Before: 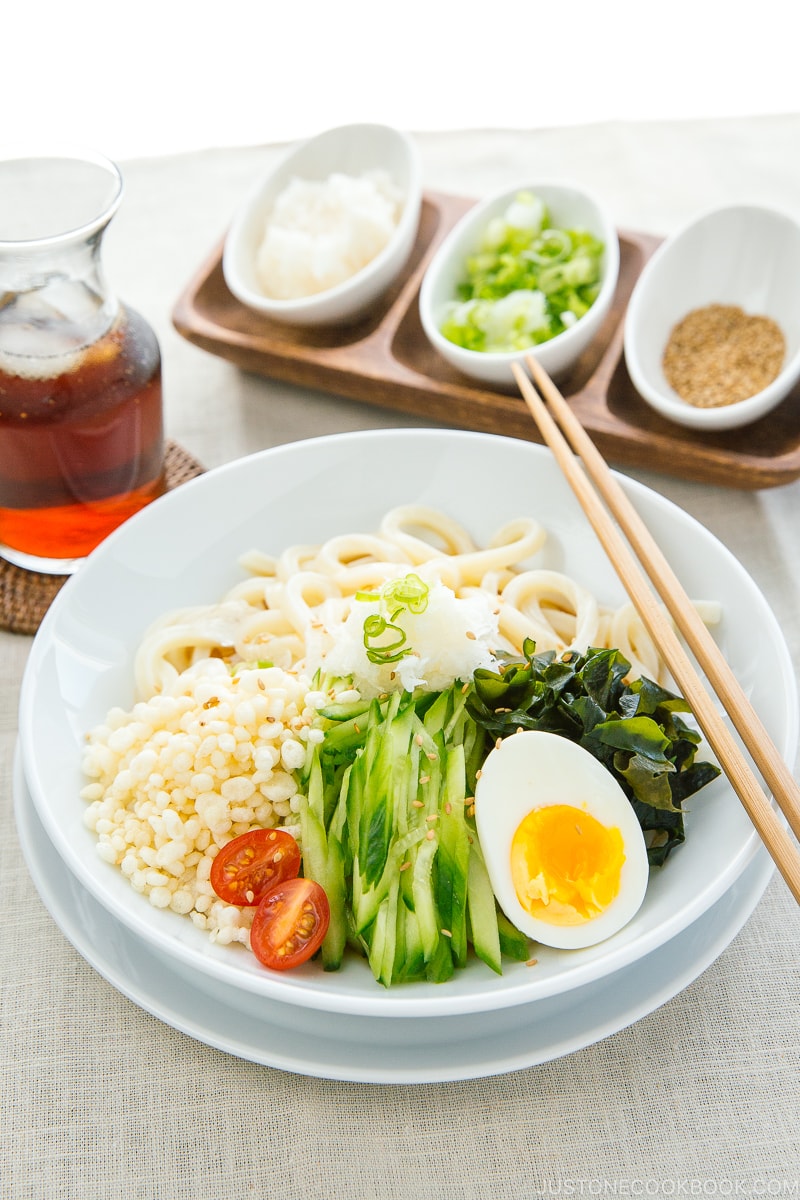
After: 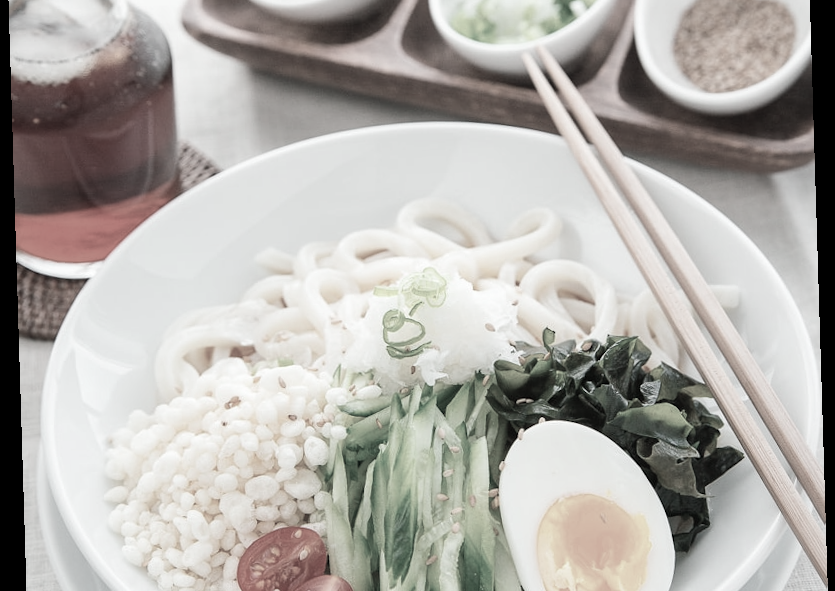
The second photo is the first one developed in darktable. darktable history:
rotate and perspective: rotation -1.75°, automatic cropping off
crop and rotate: top 26.056%, bottom 25.543%
color contrast: green-magenta contrast 0.3, blue-yellow contrast 0.15
